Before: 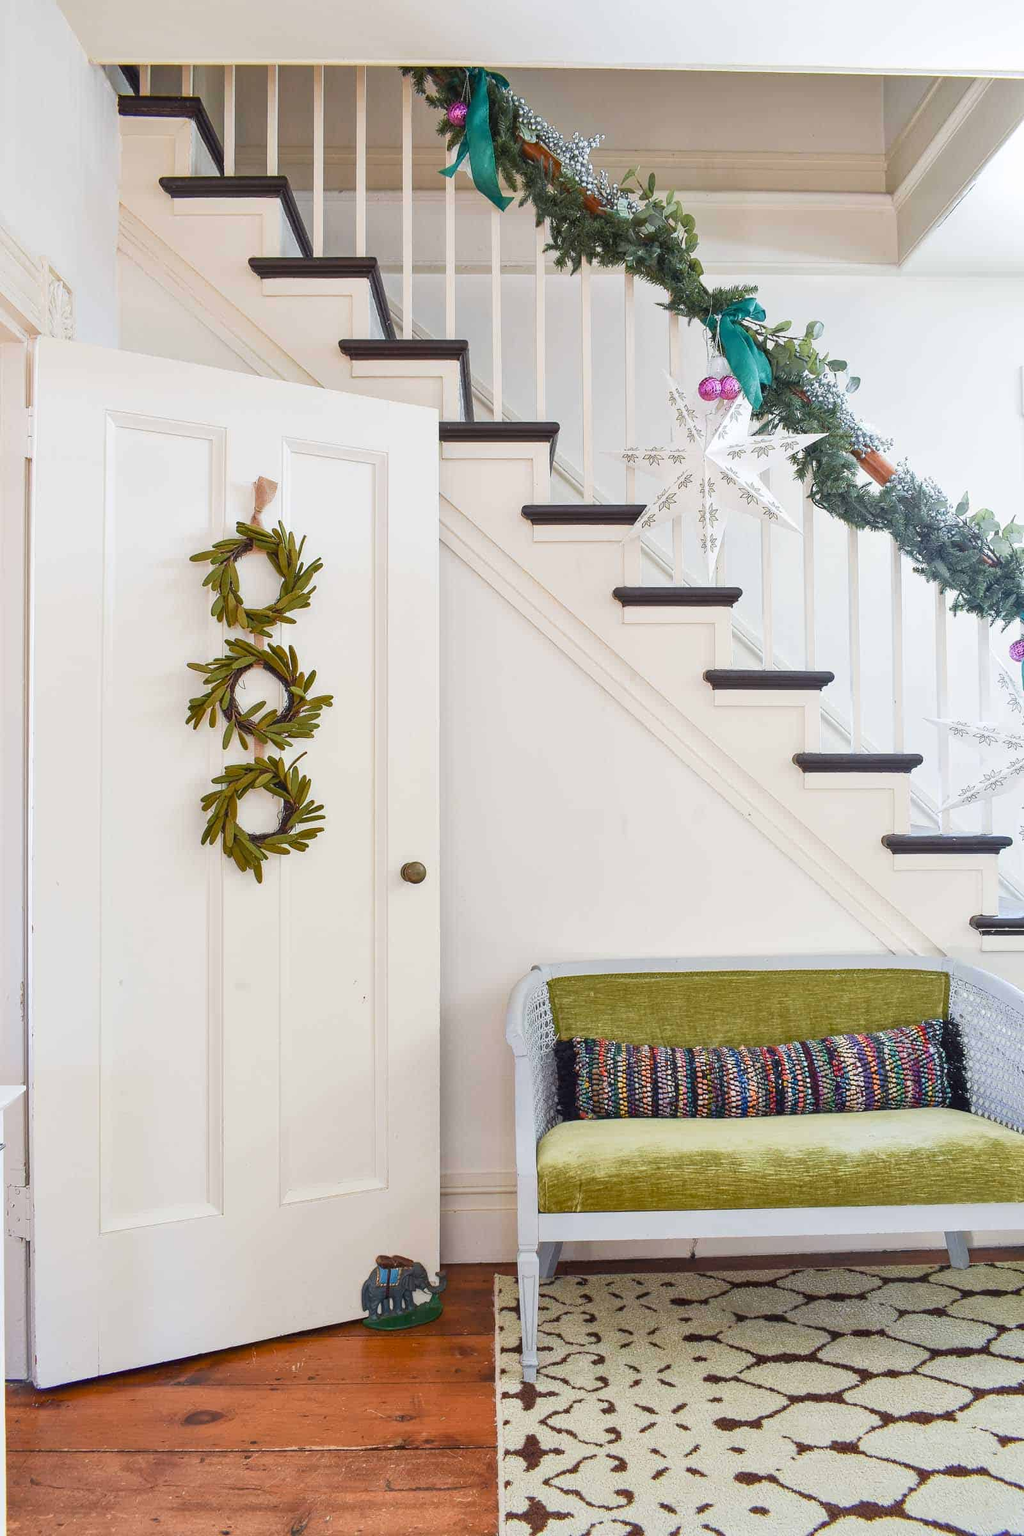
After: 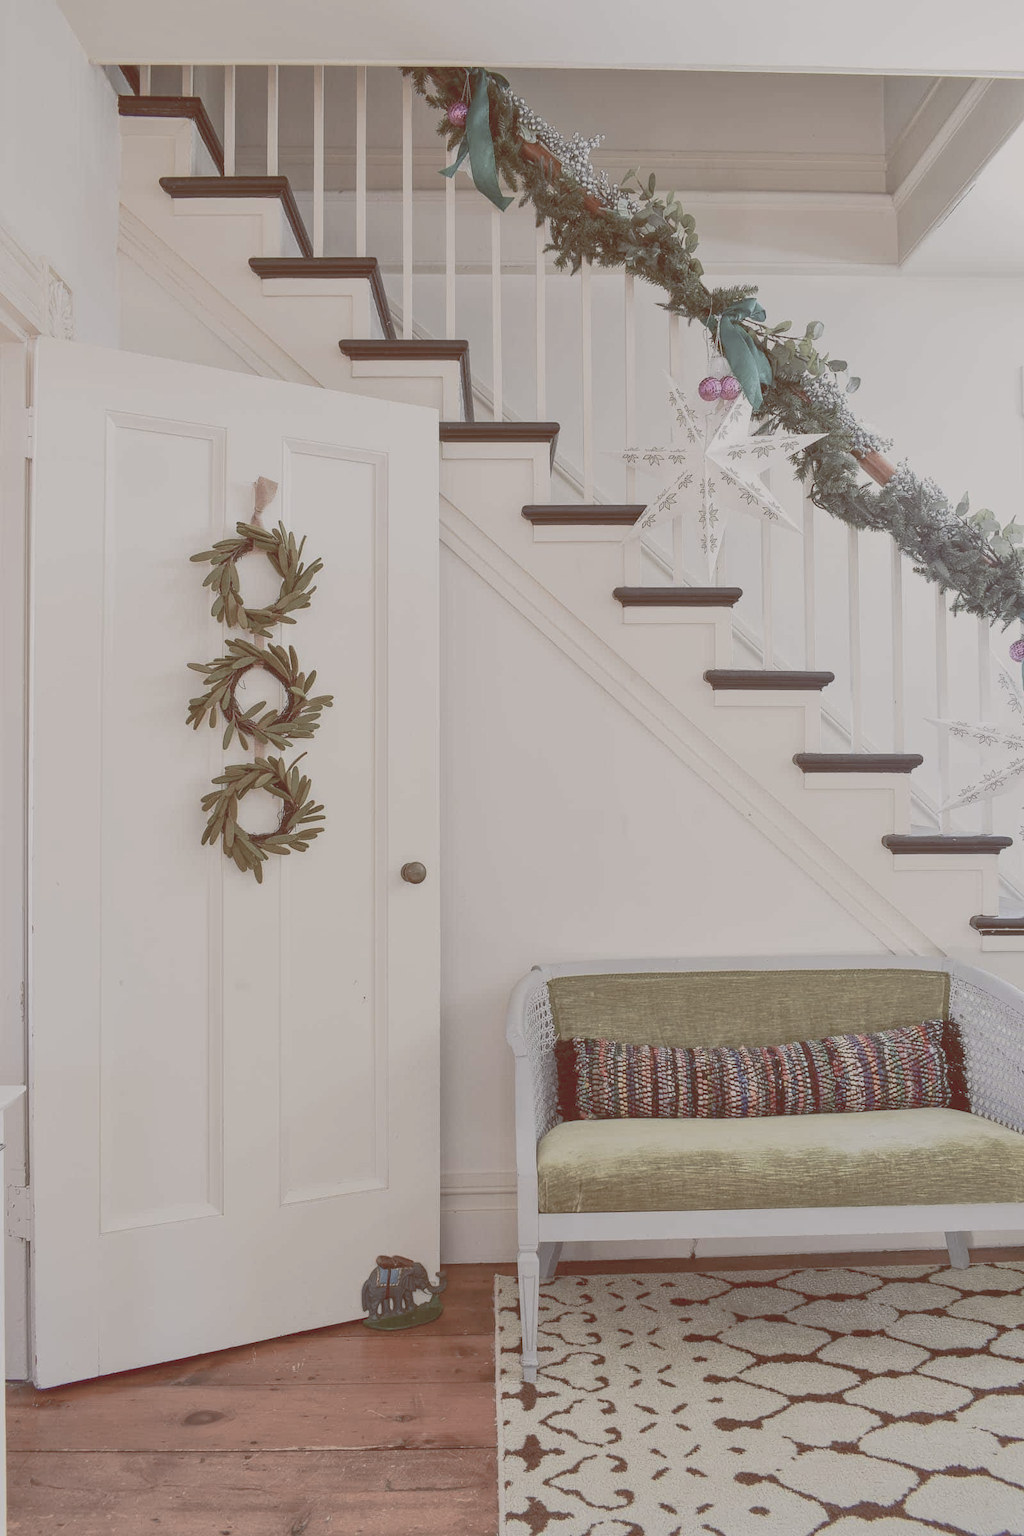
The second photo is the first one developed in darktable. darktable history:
color balance rgb: shadows lift › luminance 1%, shadows lift › chroma 0.2%, shadows lift › hue 20°, power › luminance 1%, power › chroma 0.4%, power › hue 34°, highlights gain › luminance 0.8%, highlights gain › chroma 0.4%, highlights gain › hue 44°, global offset › chroma 0.4%, global offset › hue 34°, white fulcrum 0.08 EV, linear chroma grading › shadows -7%, linear chroma grading › highlights -7%, linear chroma grading › global chroma -10%, linear chroma grading › mid-tones -8%, perceptual saturation grading › global saturation -28%, perceptual saturation grading › highlights -20%, perceptual saturation grading › mid-tones -24%, perceptual saturation grading › shadows -24%, perceptual brilliance grading › global brilliance -1%, perceptual brilliance grading › highlights -1%, perceptual brilliance grading › mid-tones -1%, perceptual brilliance grading › shadows -1%, global vibrance -17%, contrast -6%
contrast brightness saturation: contrast -0.28
